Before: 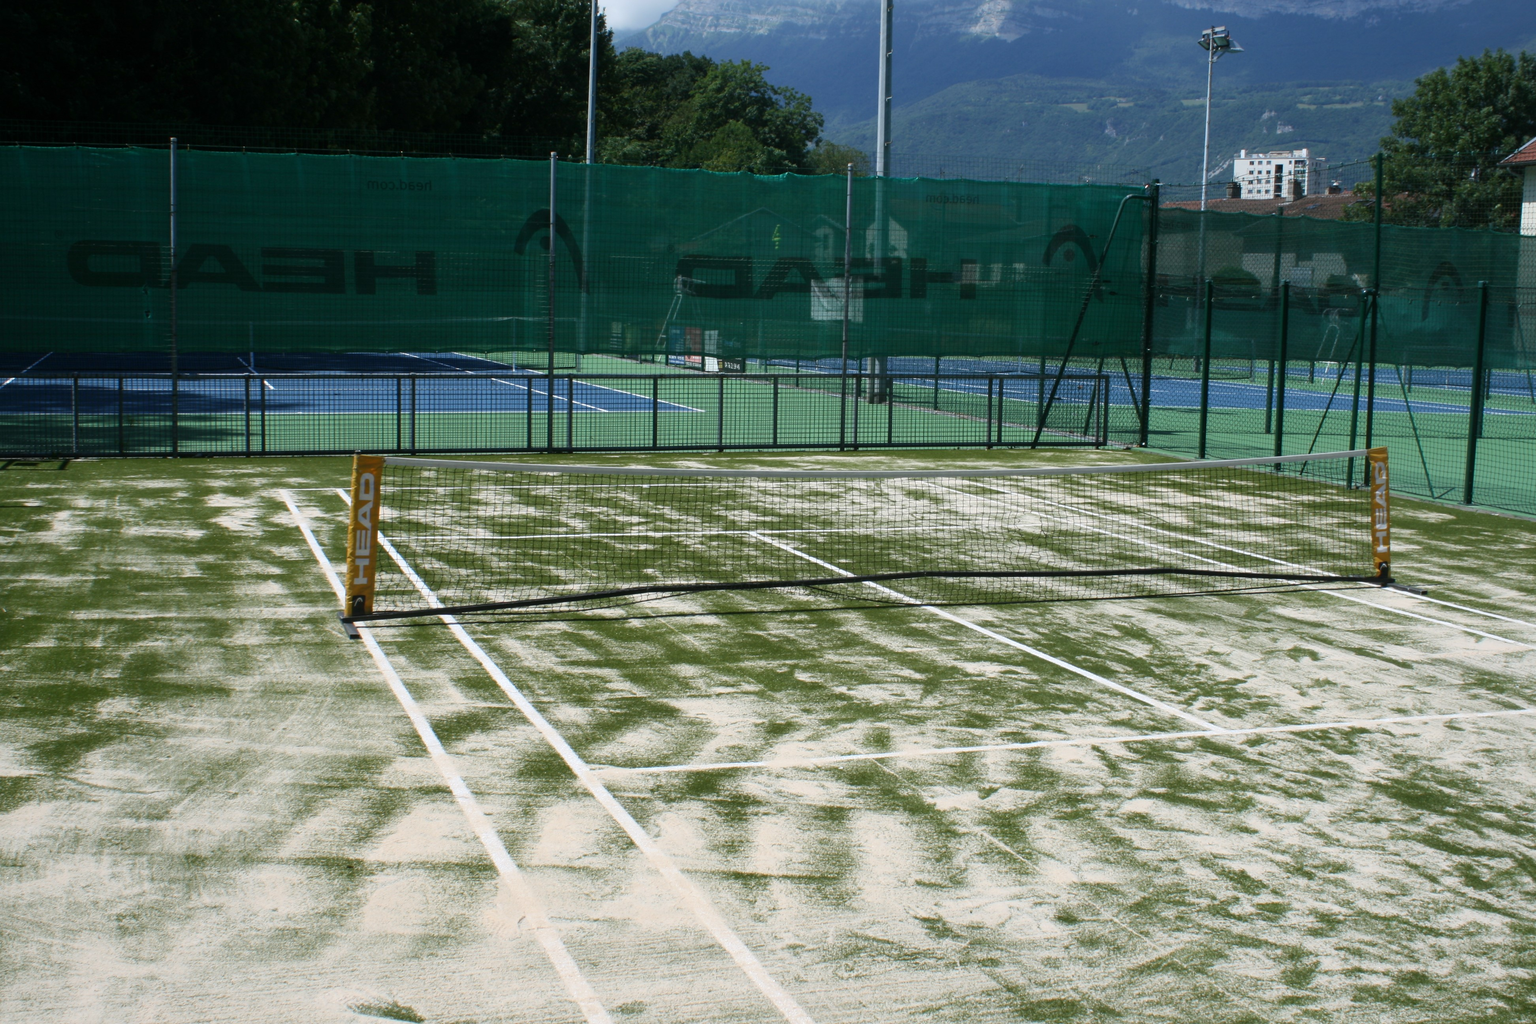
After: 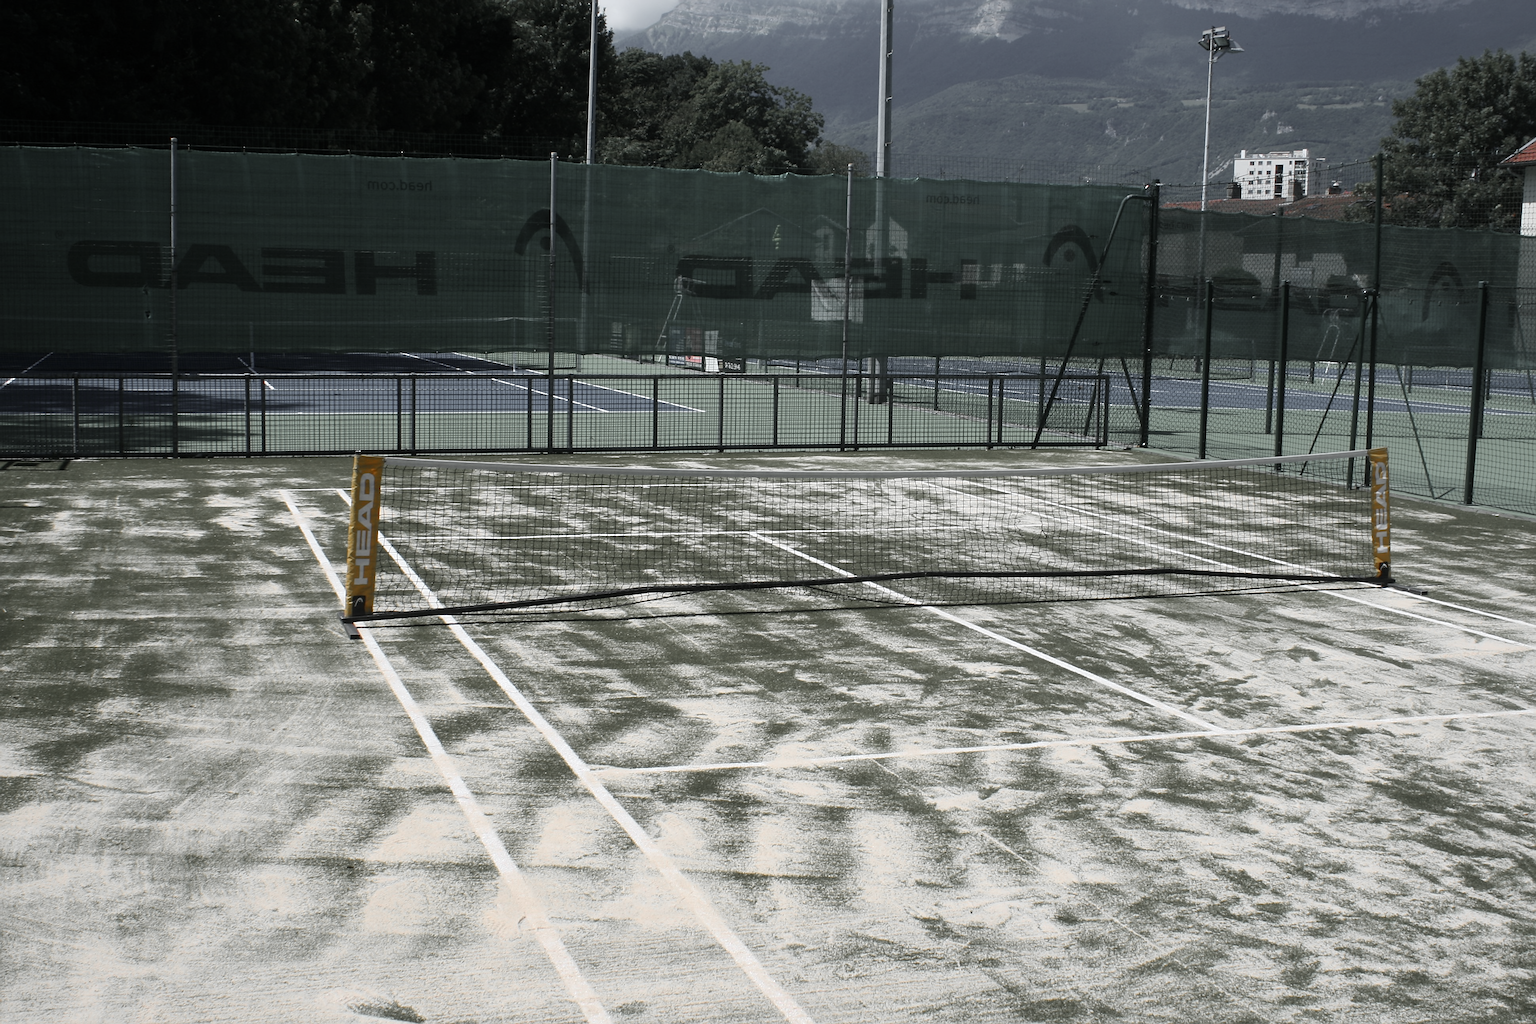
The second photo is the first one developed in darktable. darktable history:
color zones: curves: ch1 [(0, 0.638) (0.193, 0.442) (0.286, 0.15) (0.429, 0.14) (0.571, 0.142) (0.714, 0.154) (0.857, 0.175) (1, 0.638)]
sharpen: on, module defaults
